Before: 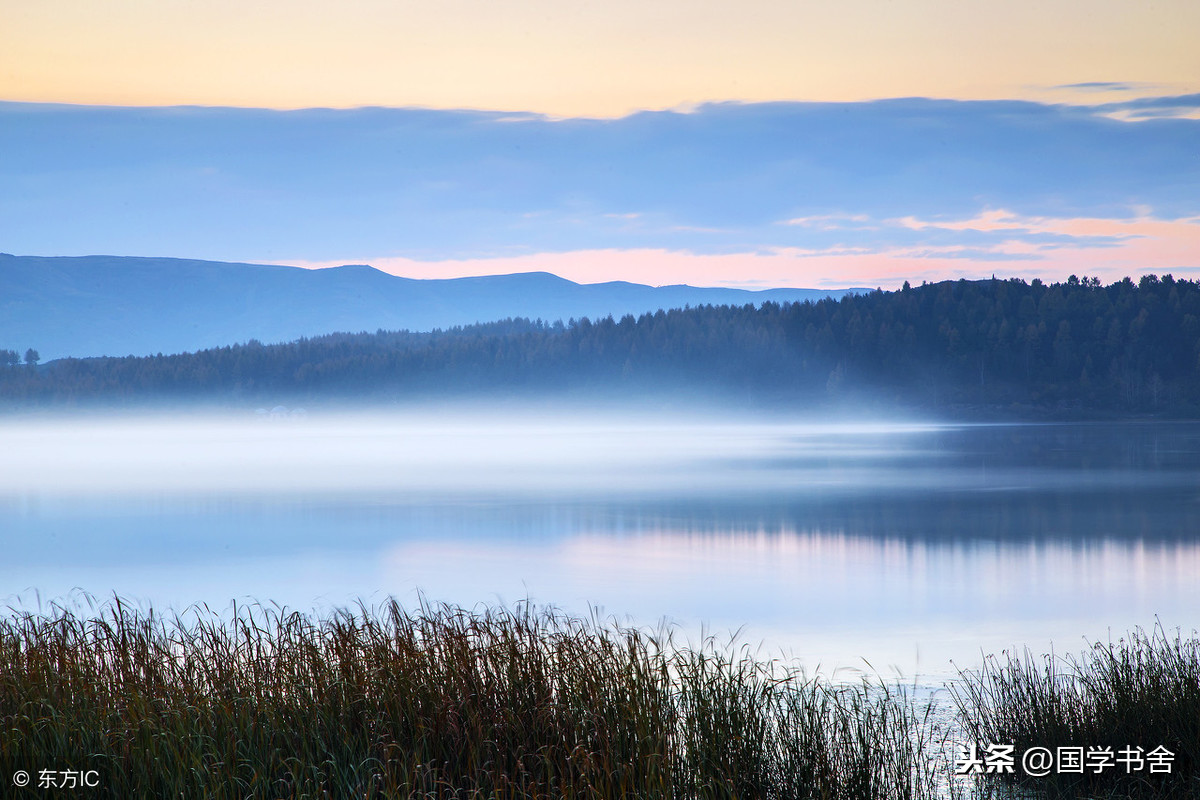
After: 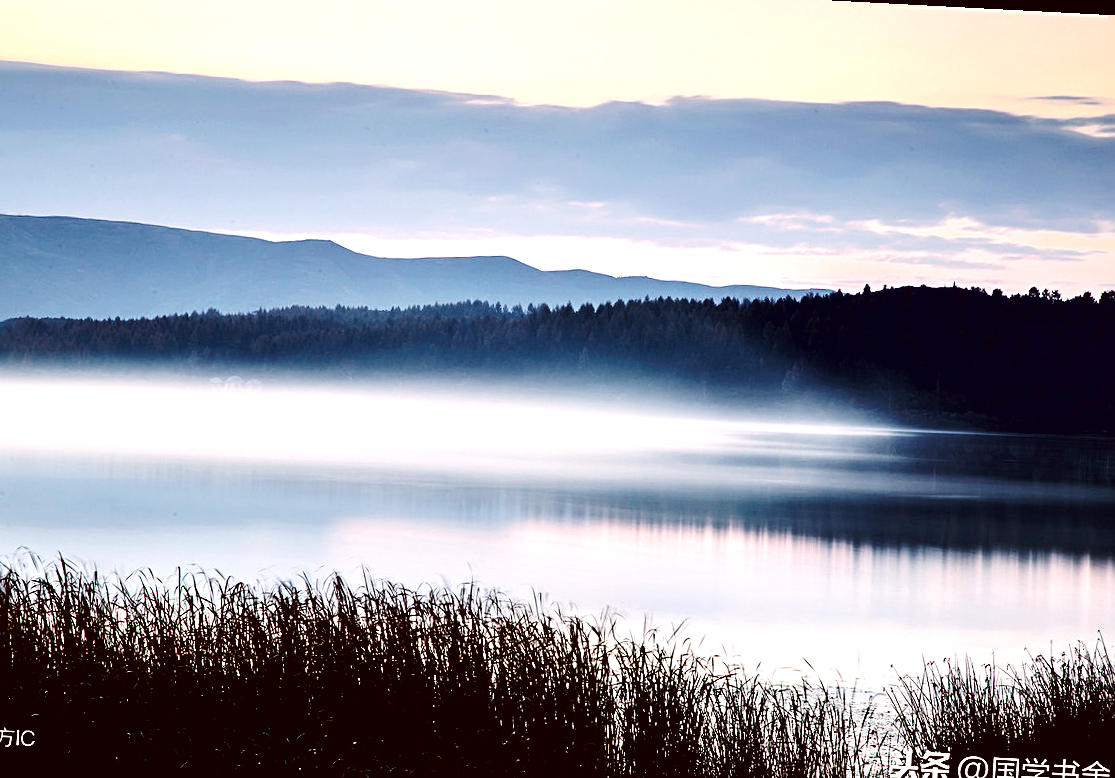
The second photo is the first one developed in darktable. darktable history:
exposure: black level correction 0.054, exposure -0.037 EV, compensate highlight preservation false
crop and rotate: angle -3.01°, left 5.273%, top 5.196%, right 4.783%, bottom 4.448%
tone equalizer: -8 EV -0.763 EV, -7 EV -0.74 EV, -6 EV -0.596 EV, -5 EV -0.371 EV, -3 EV 0.382 EV, -2 EV 0.6 EV, -1 EV 0.699 EV, +0 EV 0.752 EV, edges refinement/feathering 500, mask exposure compensation -1.57 EV, preserve details no
sharpen: radius 2.481, amount 0.335
color correction: highlights a* 6.71, highlights b* 8.25, shadows a* 6.46, shadows b* 7.28, saturation 0.881
contrast brightness saturation: contrast -0.059, saturation -0.418
tone curve: curves: ch0 [(0, 0) (0.003, 0.006) (0.011, 0.007) (0.025, 0.01) (0.044, 0.015) (0.069, 0.023) (0.1, 0.031) (0.136, 0.045) (0.177, 0.066) (0.224, 0.098) (0.277, 0.139) (0.335, 0.194) (0.399, 0.254) (0.468, 0.346) (0.543, 0.45) (0.623, 0.56) (0.709, 0.667) (0.801, 0.78) (0.898, 0.891) (1, 1)], preserve colors none
